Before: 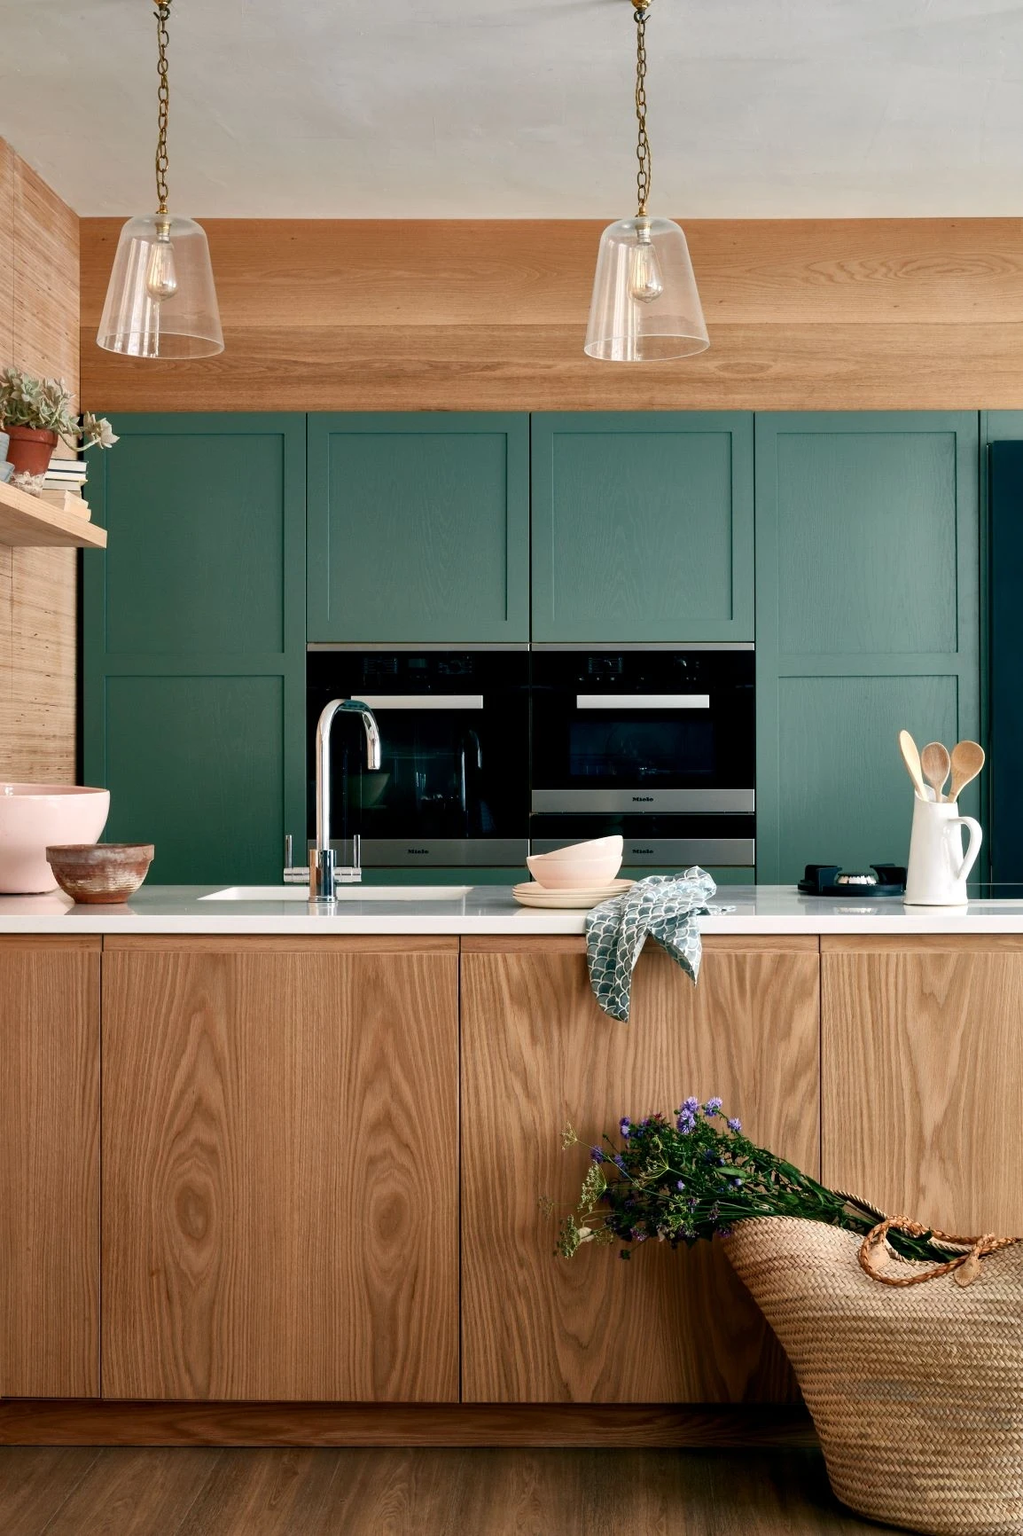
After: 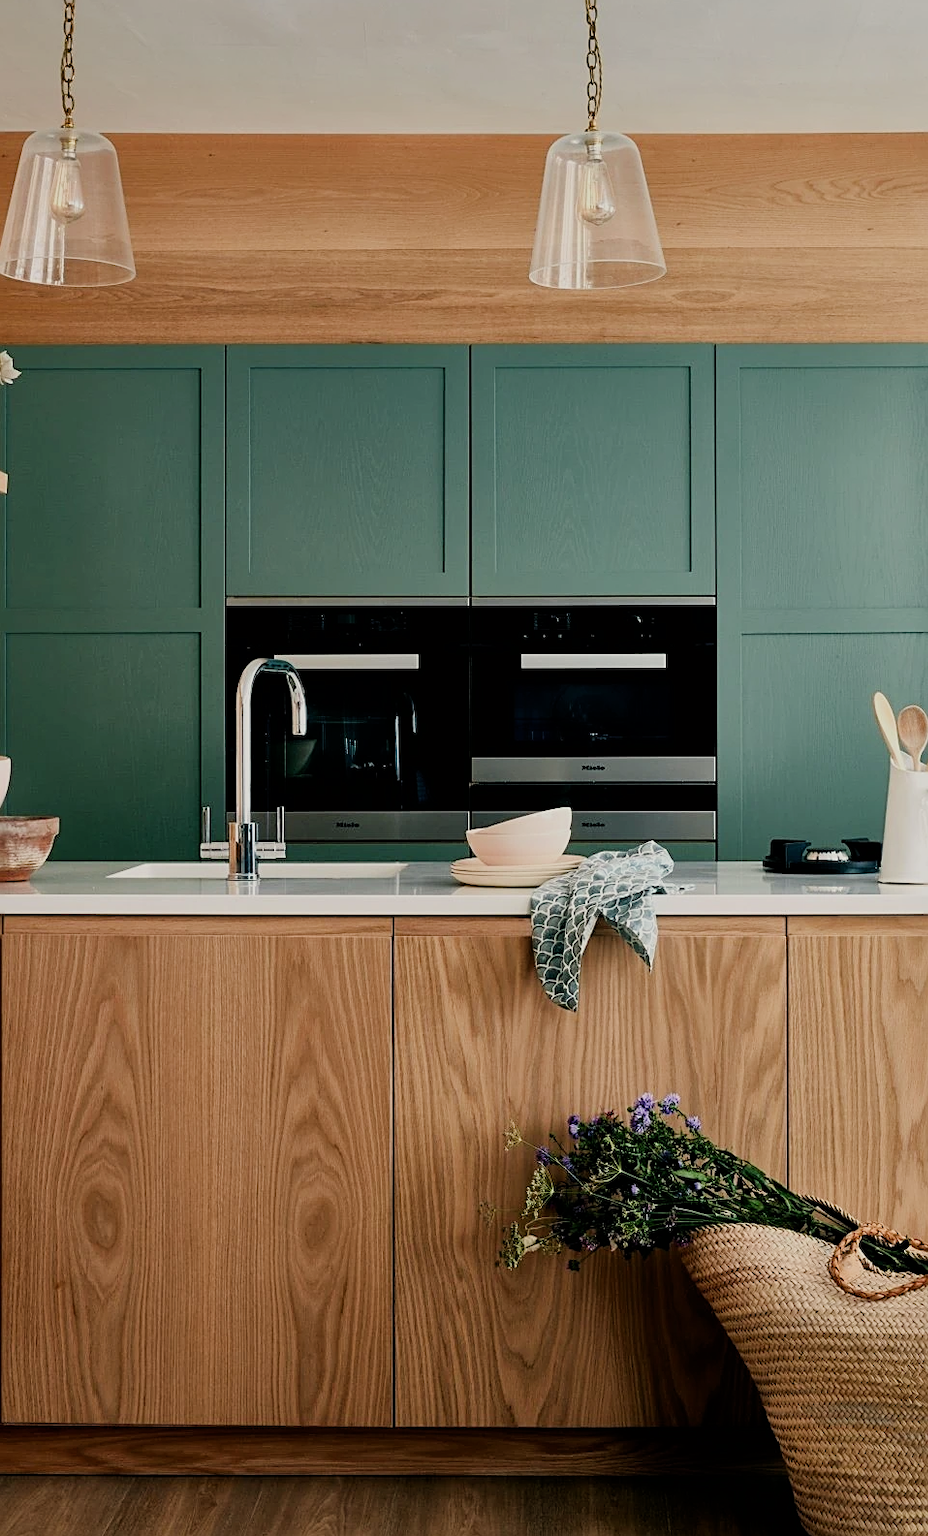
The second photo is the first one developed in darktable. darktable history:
color correction: highlights b* 3.02
crop: left 9.799%, top 6.326%, right 7.135%, bottom 2.143%
sharpen: on, module defaults
filmic rgb: black relative exposure -7.65 EV, white relative exposure 4.56 EV, hardness 3.61, iterations of high-quality reconstruction 0
